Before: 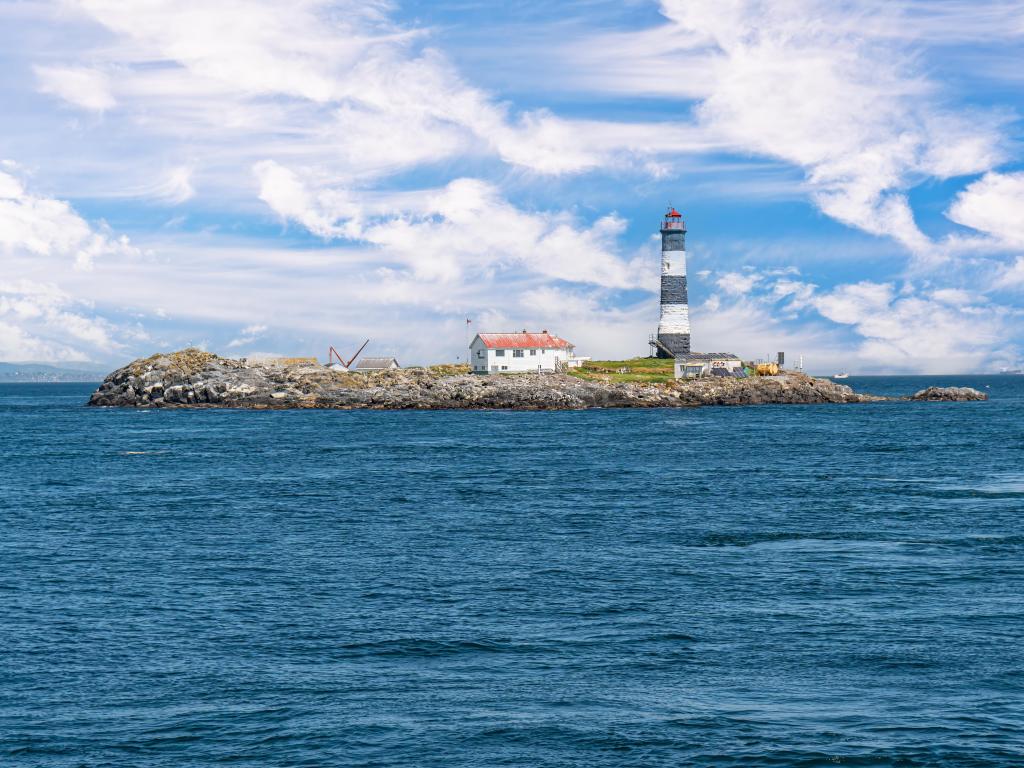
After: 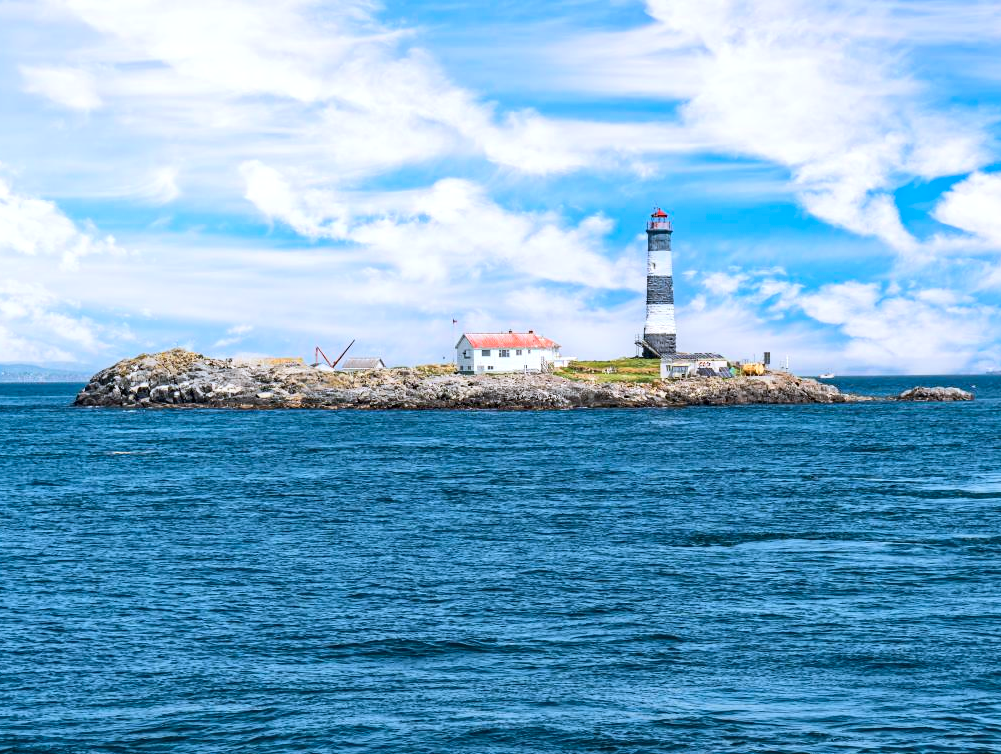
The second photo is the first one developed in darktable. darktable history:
crop and rotate: left 1.456%, right 0.723%, bottom 1.7%
tone equalizer: -8 EV 0.028 EV, -7 EV -0.021 EV, -6 EV 0.012 EV, -5 EV 0.036 EV, -4 EV 0.298 EV, -3 EV 0.639 EV, -2 EV 0.582 EV, -1 EV 0.191 EV, +0 EV 0.017 EV, edges refinement/feathering 500, mask exposure compensation -1.57 EV, preserve details no
haze removal: adaptive false
color correction: highlights a* -0.718, highlights b* -8.7
